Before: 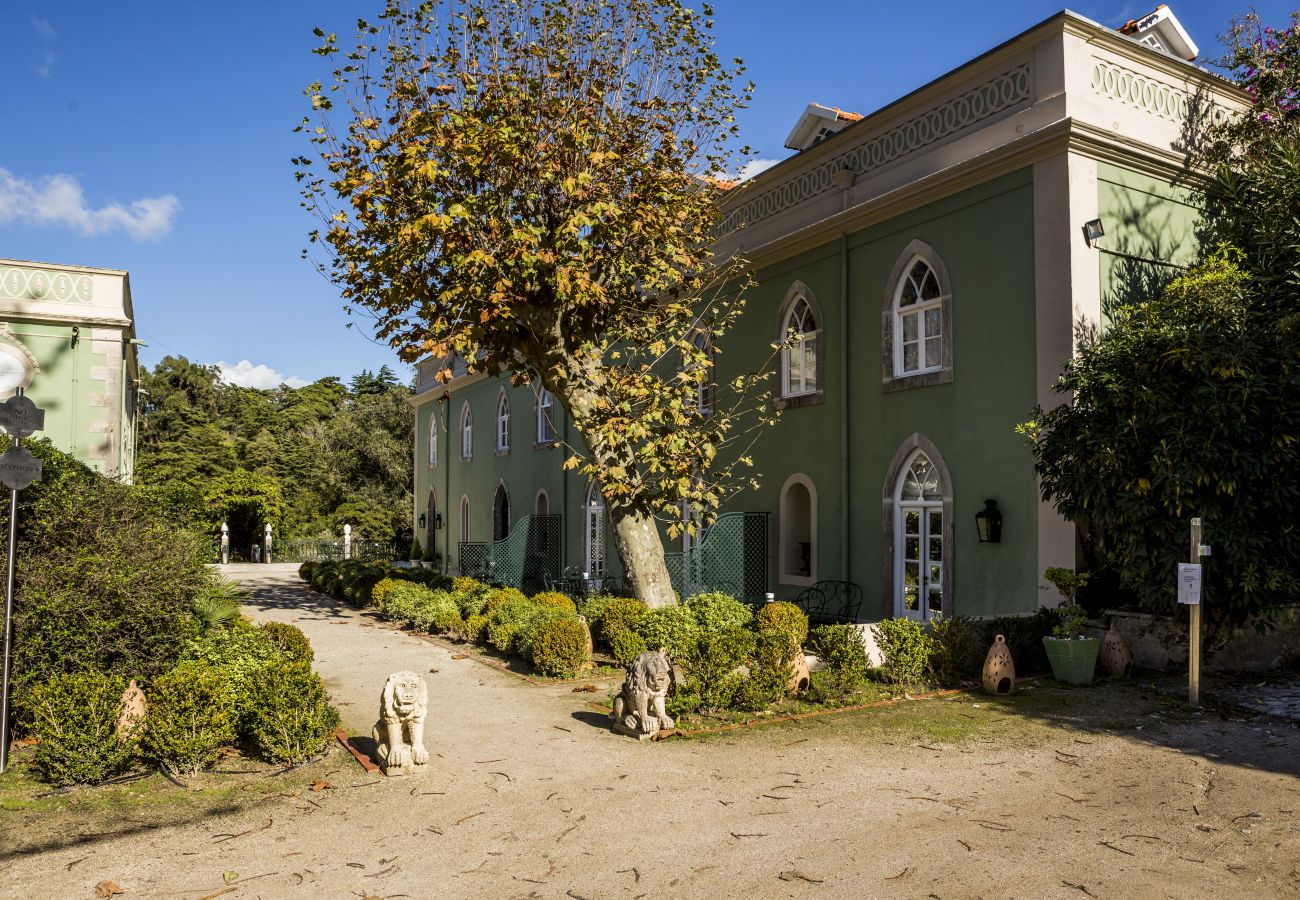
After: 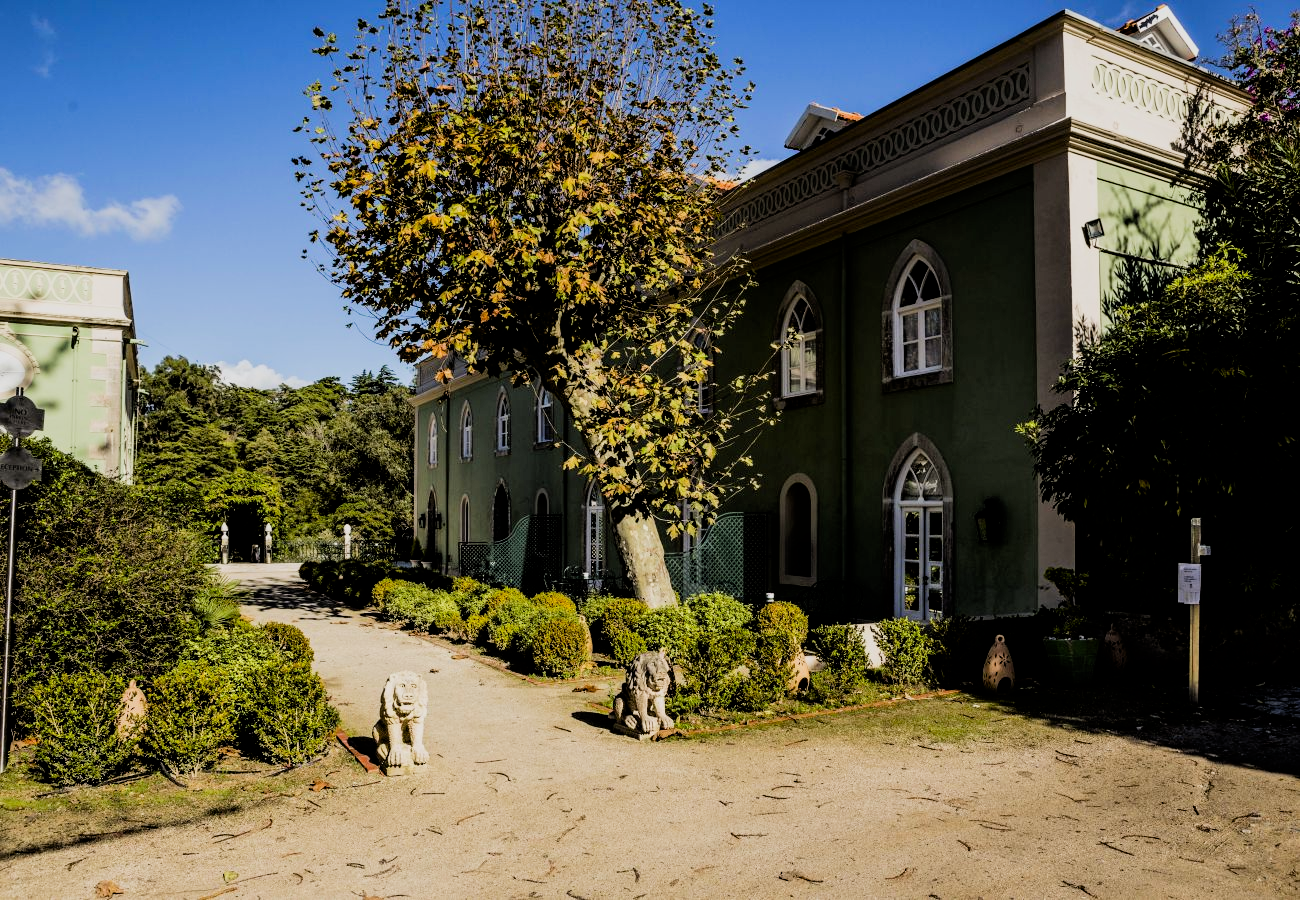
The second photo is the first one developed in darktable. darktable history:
exposure: black level correction 0.009, compensate highlight preservation false
filmic rgb: black relative exposure -5 EV, hardness 2.88, contrast 1.3, highlights saturation mix -30%
contrast brightness saturation: saturation 0.13
